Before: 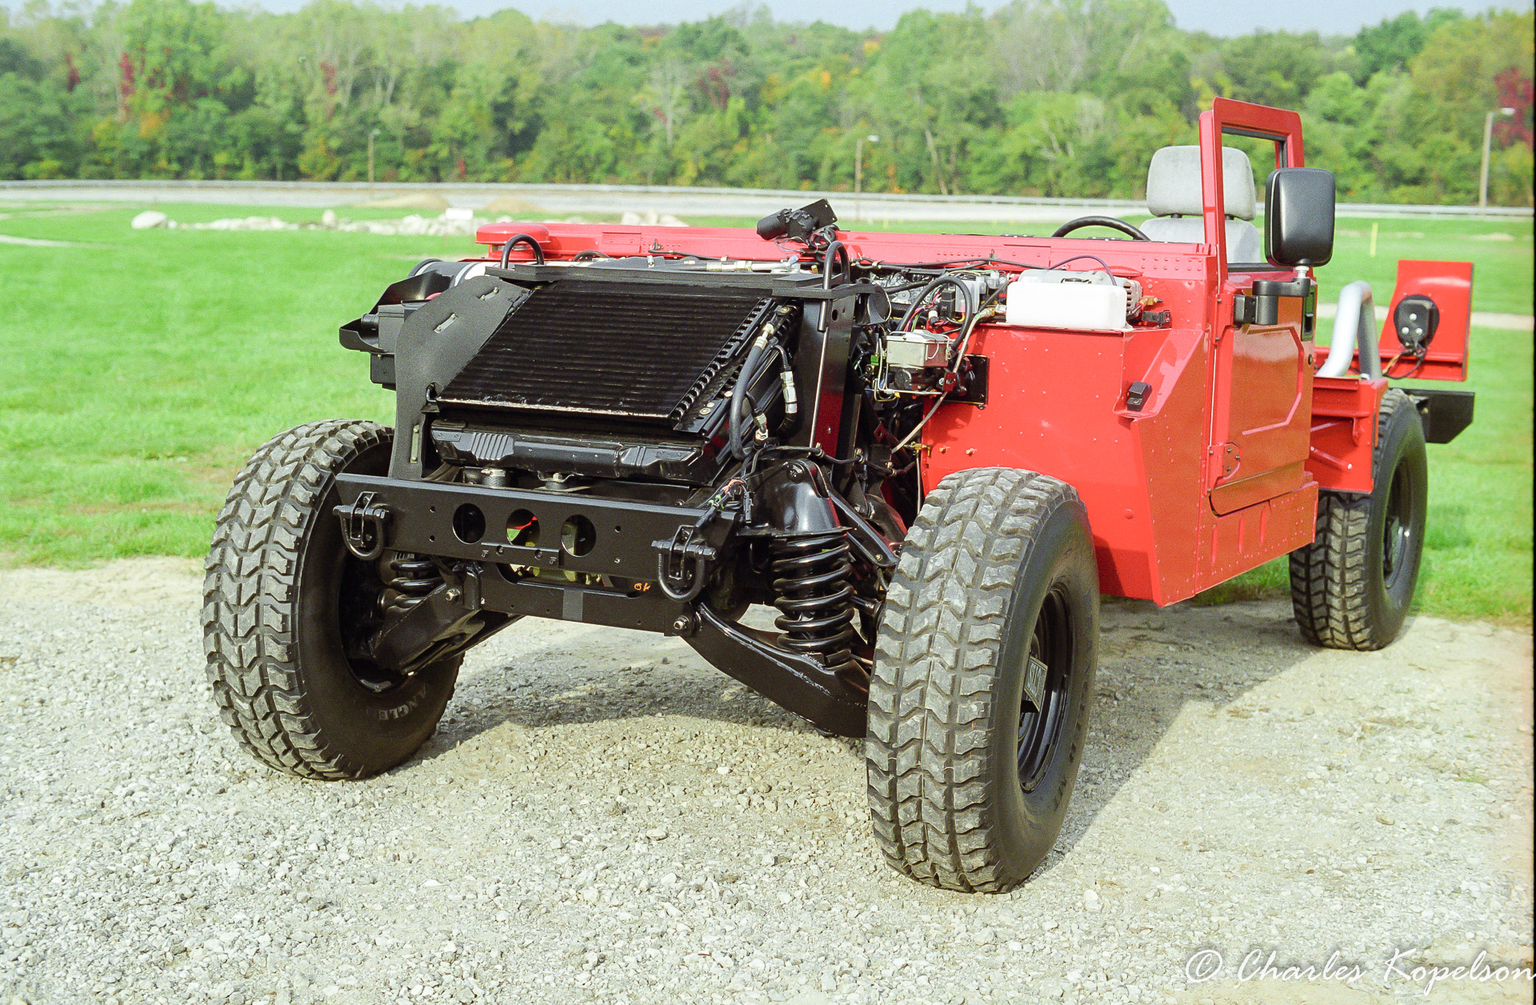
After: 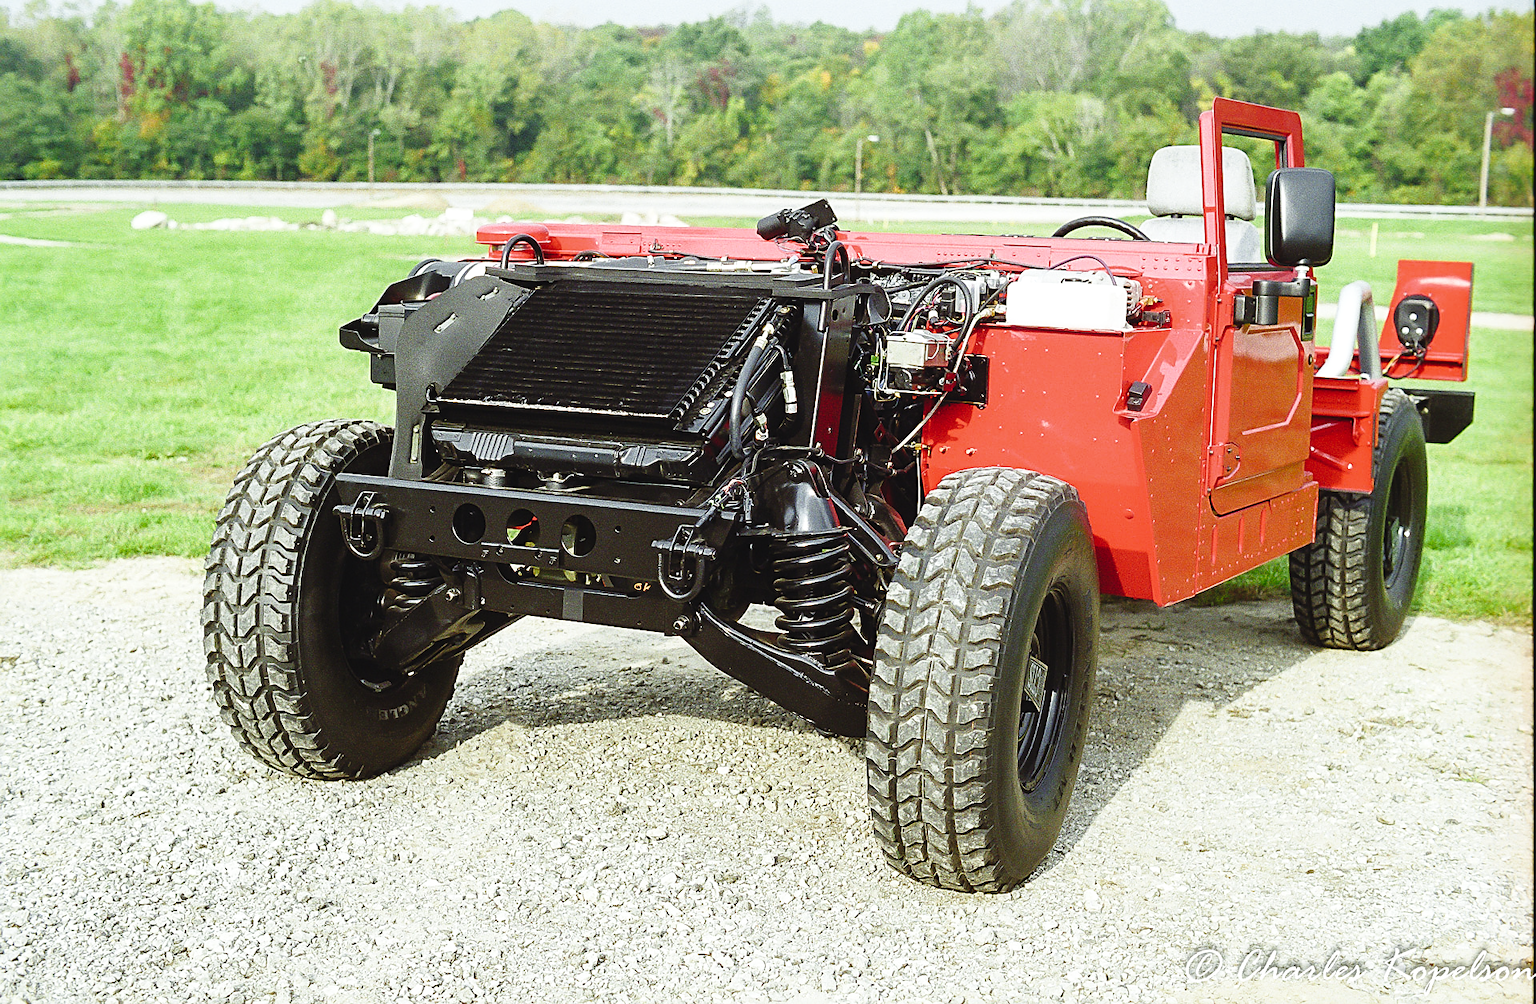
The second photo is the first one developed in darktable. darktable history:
base curve: curves: ch0 [(0, 0) (0.028, 0.03) (0.121, 0.232) (0.46, 0.748) (0.859, 0.968) (1, 1)], preserve colors none
rgb curve: curves: ch0 [(0, 0) (0.415, 0.237) (1, 1)]
sharpen: on, module defaults
exposure: black level correction -0.008, exposure 0.067 EV, compensate highlight preservation false
